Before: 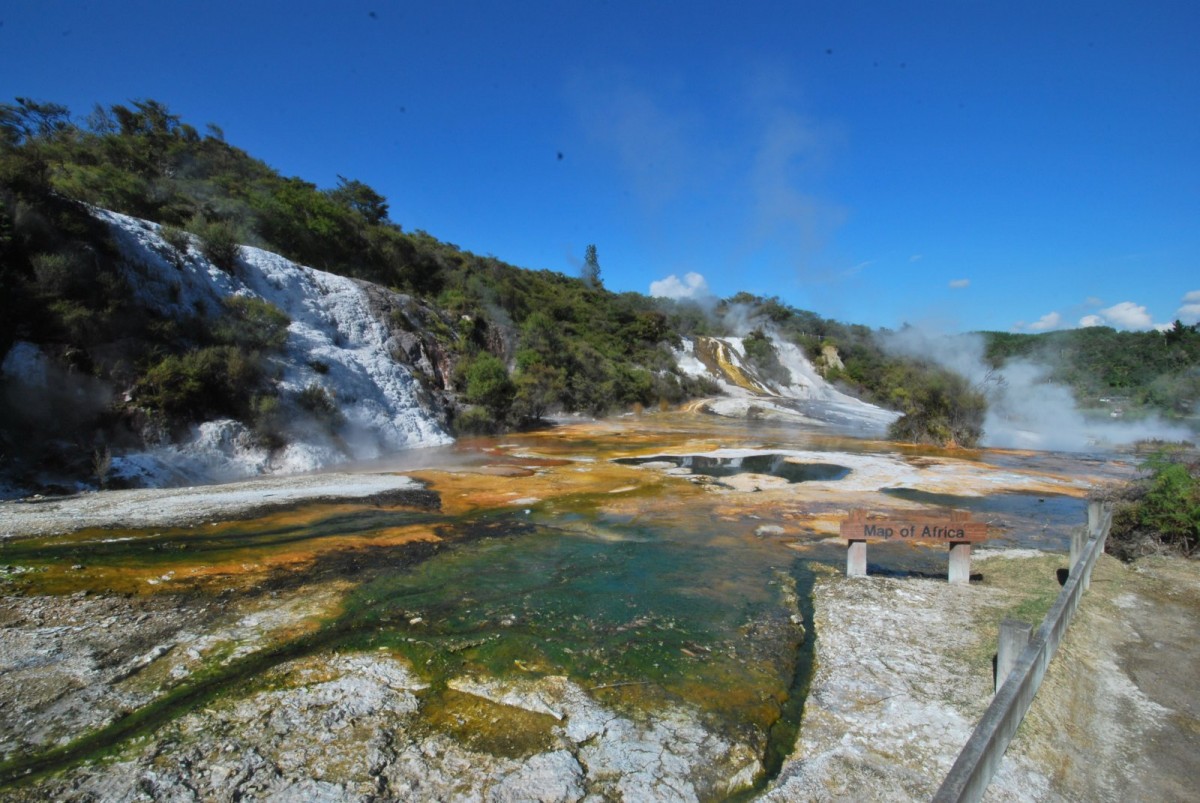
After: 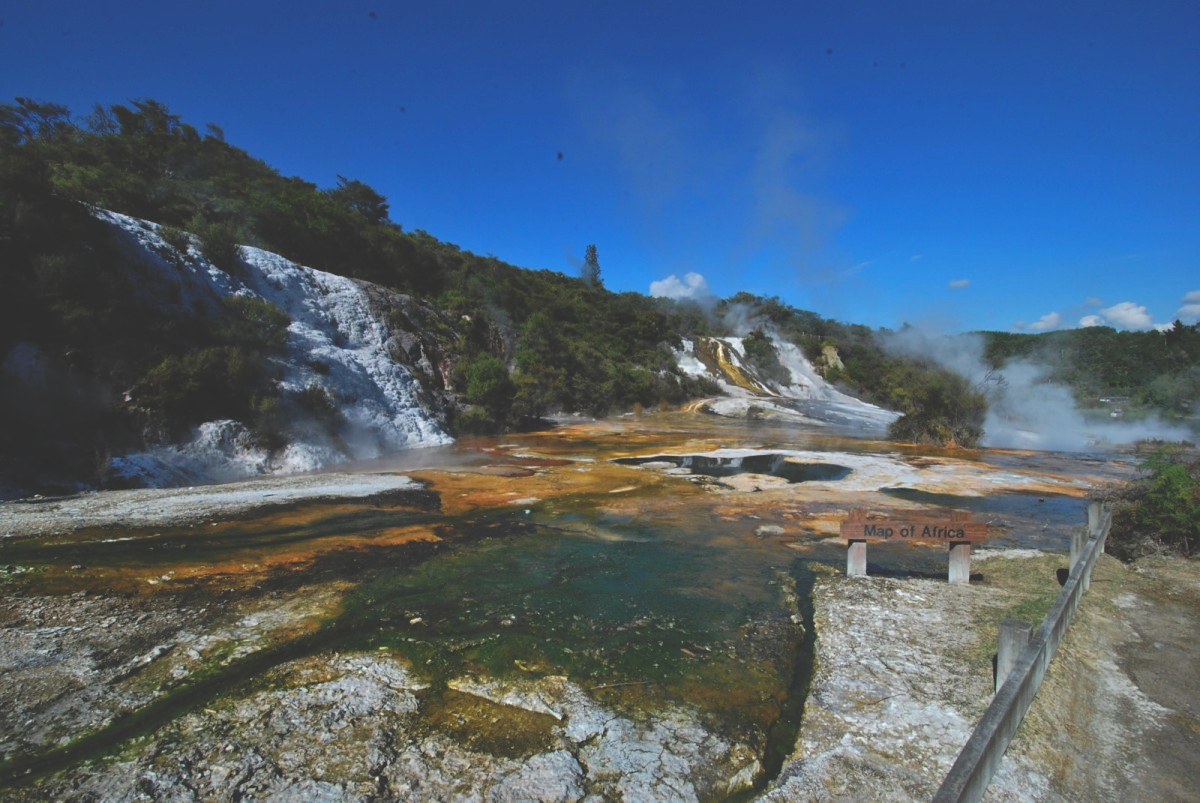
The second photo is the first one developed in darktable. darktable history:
sharpen: amount 0.2
rgb curve: curves: ch0 [(0, 0.186) (0.314, 0.284) (0.775, 0.708) (1, 1)], compensate middle gray true, preserve colors none
